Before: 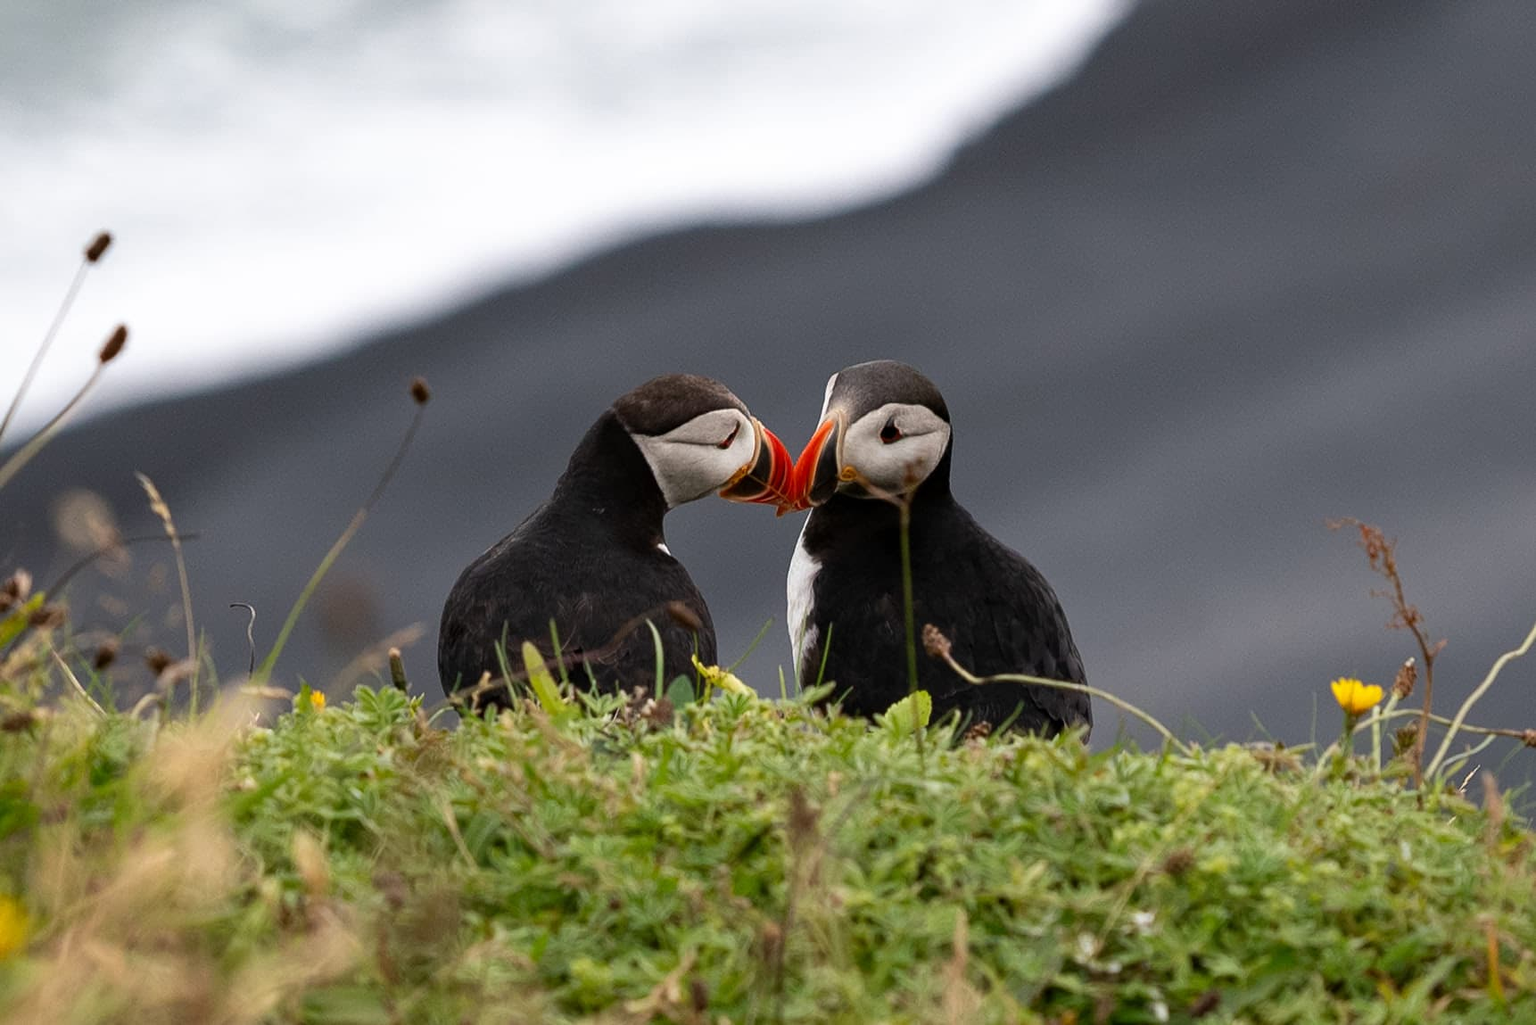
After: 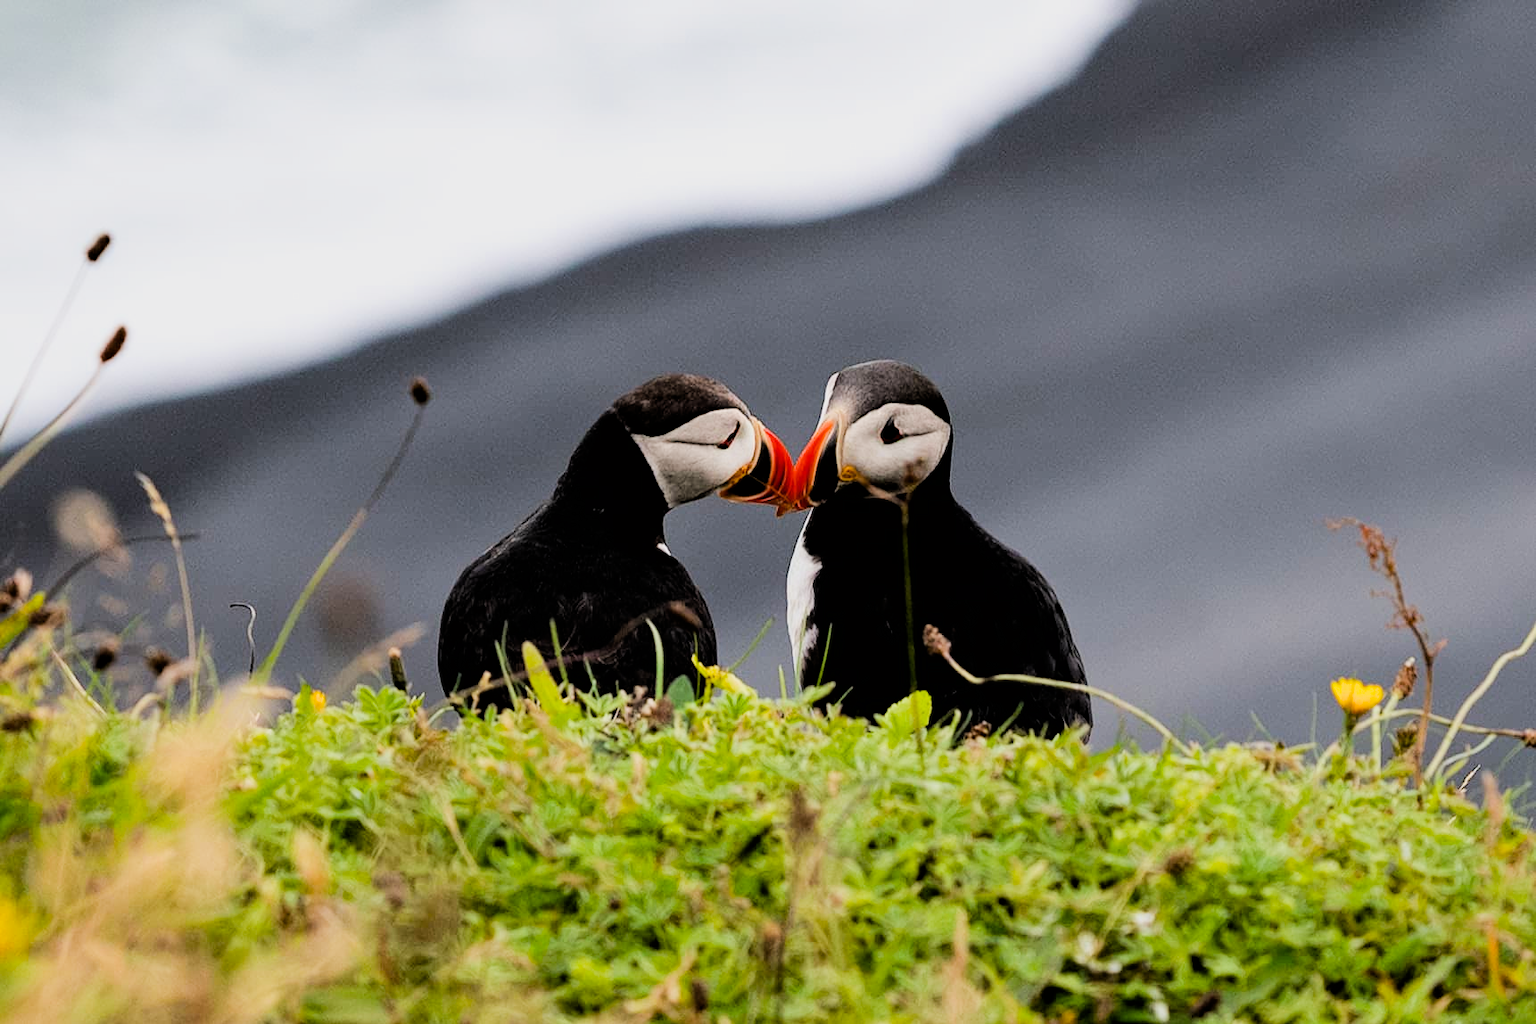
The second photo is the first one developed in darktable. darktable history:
exposure: exposure 0.496 EV, compensate highlight preservation false
tone equalizer: -8 EV -0.417 EV, -7 EV -0.389 EV, -6 EV -0.333 EV, -5 EV -0.222 EV, -3 EV 0.222 EV, -2 EV 0.333 EV, -1 EV 0.389 EV, +0 EV 0.417 EV, edges refinement/feathering 500, mask exposure compensation -1.57 EV, preserve details no
color balance: output saturation 120%
filmic rgb: black relative exposure -4.14 EV, white relative exposure 5.1 EV, hardness 2.11, contrast 1.165
